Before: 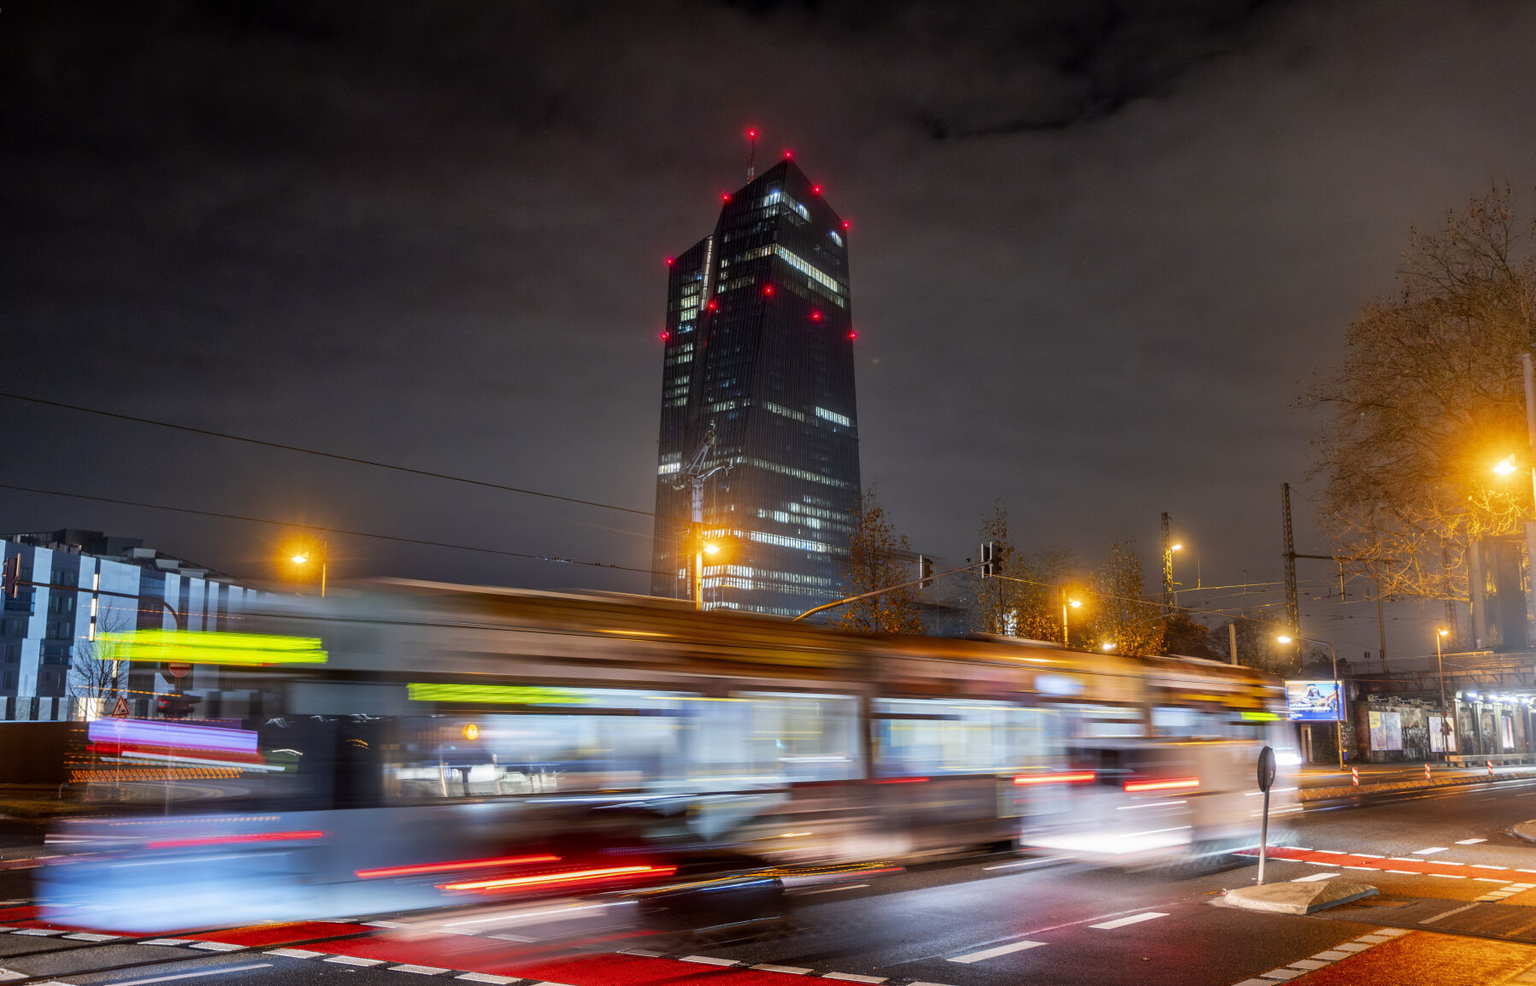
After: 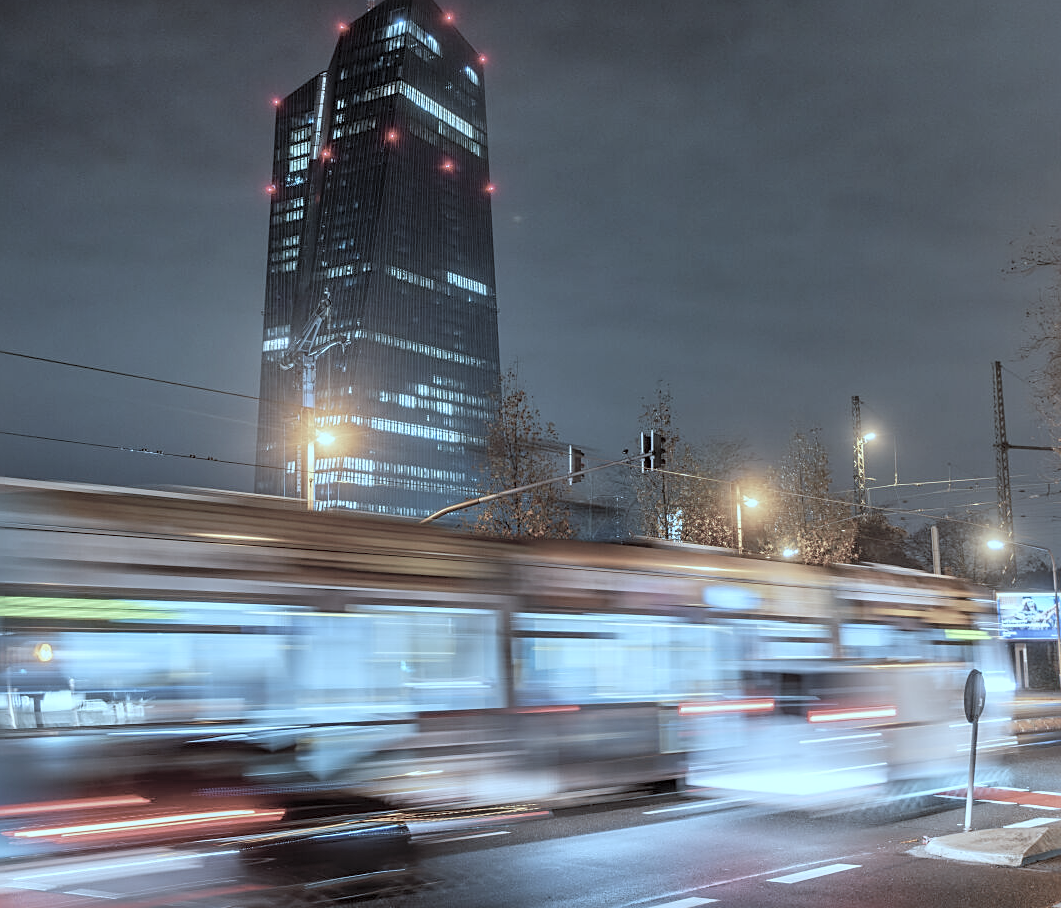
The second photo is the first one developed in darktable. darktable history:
crop and rotate: left 28.256%, top 17.734%, right 12.656%, bottom 3.573%
color correction: highlights a* -9.73, highlights b* -21.22
sharpen: on, module defaults
contrast brightness saturation: brightness 0.18, saturation -0.5
